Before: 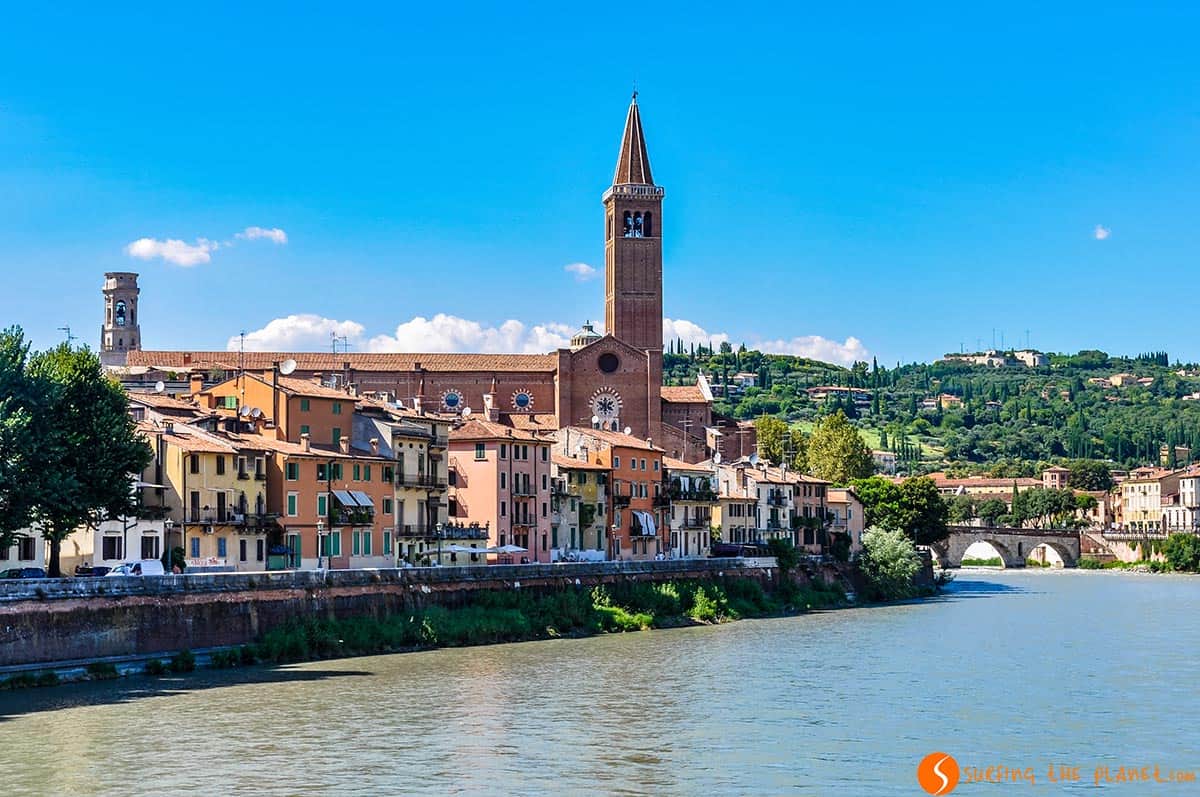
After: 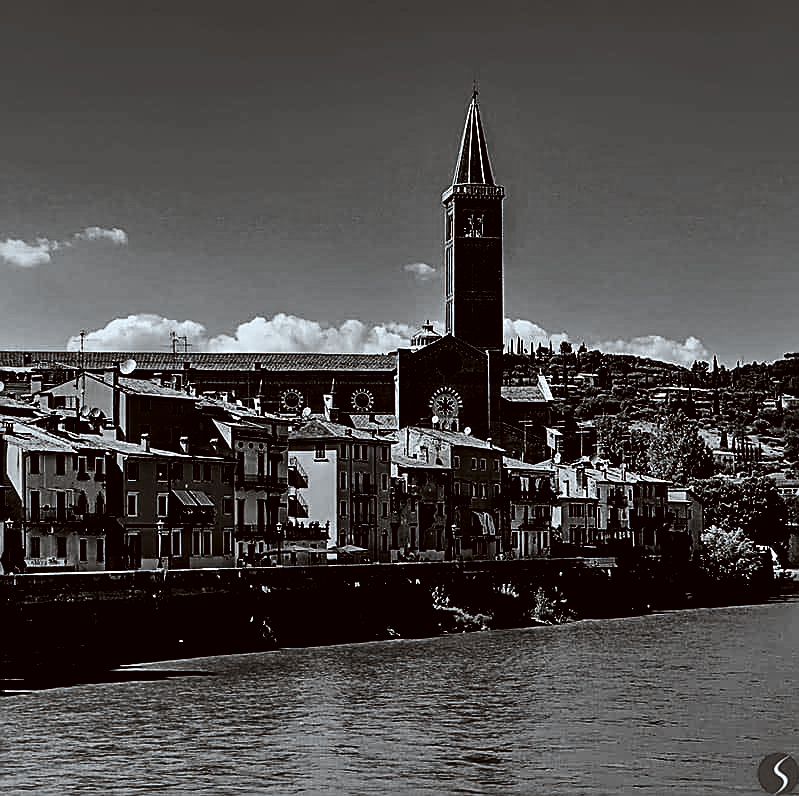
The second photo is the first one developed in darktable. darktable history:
levels: levels [0, 0.618, 1]
contrast brightness saturation: contrast -0.035, brightness -0.583, saturation -0.983
exposure: black level correction 0.049, exposure 0.013 EV, compensate highlight preservation false
base curve: curves: ch0 [(0, 0) (0.032, 0.025) (0.121, 0.166) (0.206, 0.329) (0.605, 0.79) (1, 1)], preserve colors none
crop and rotate: left 13.36%, right 19.989%
sharpen: on, module defaults
color correction: highlights a* -3.67, highlights b* -6.84, shadows a* 3.18, shadows b* 5.32
